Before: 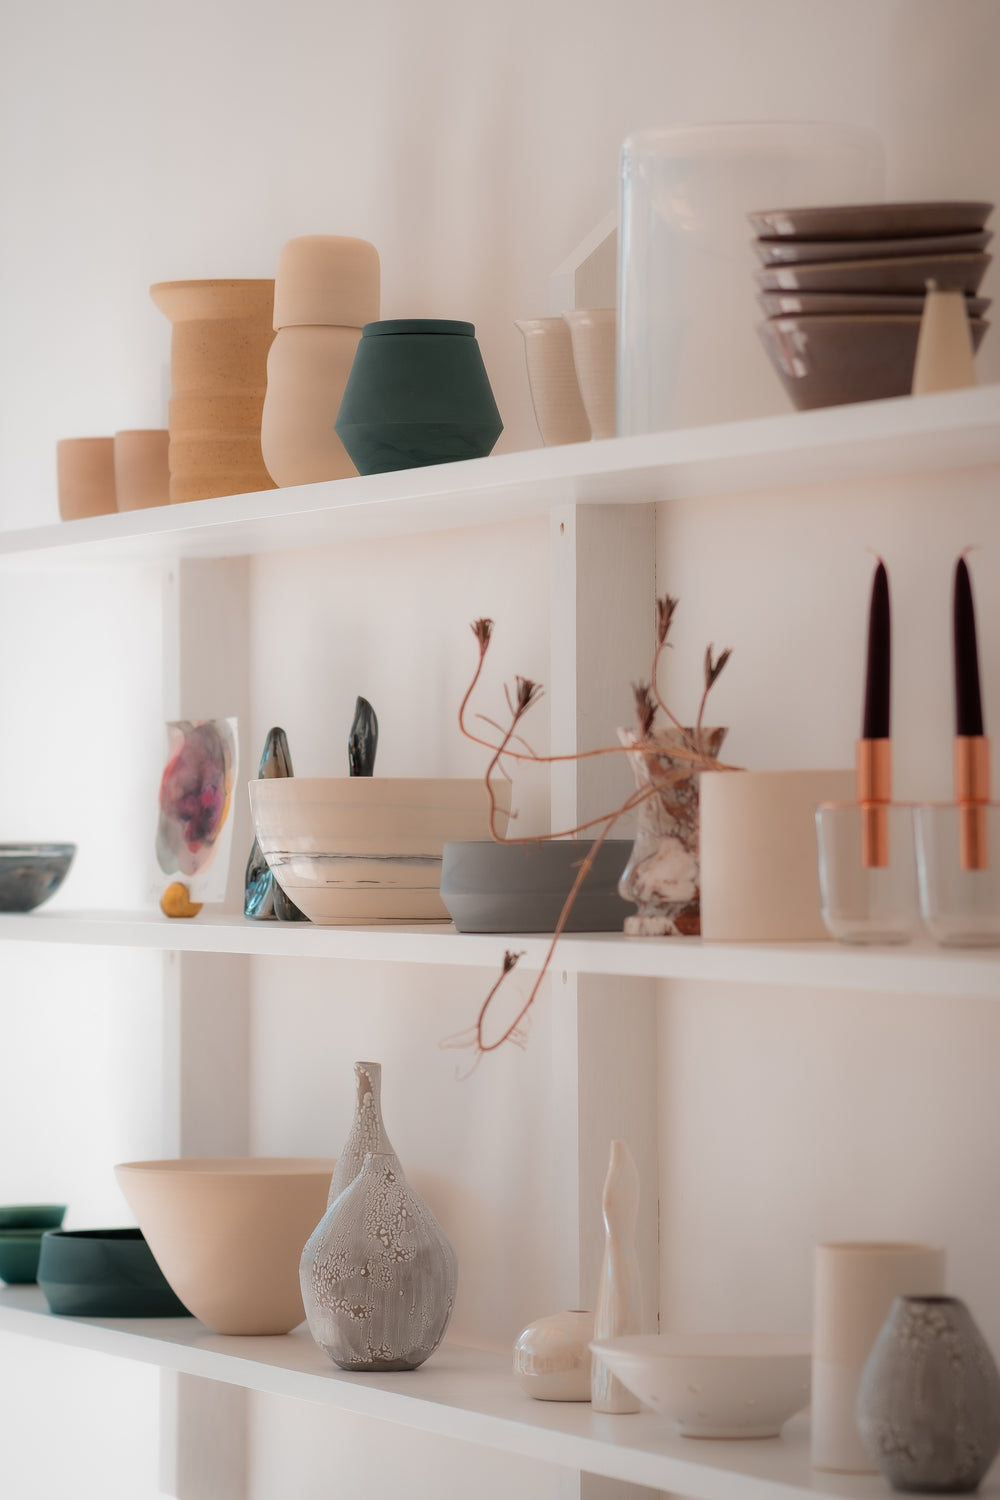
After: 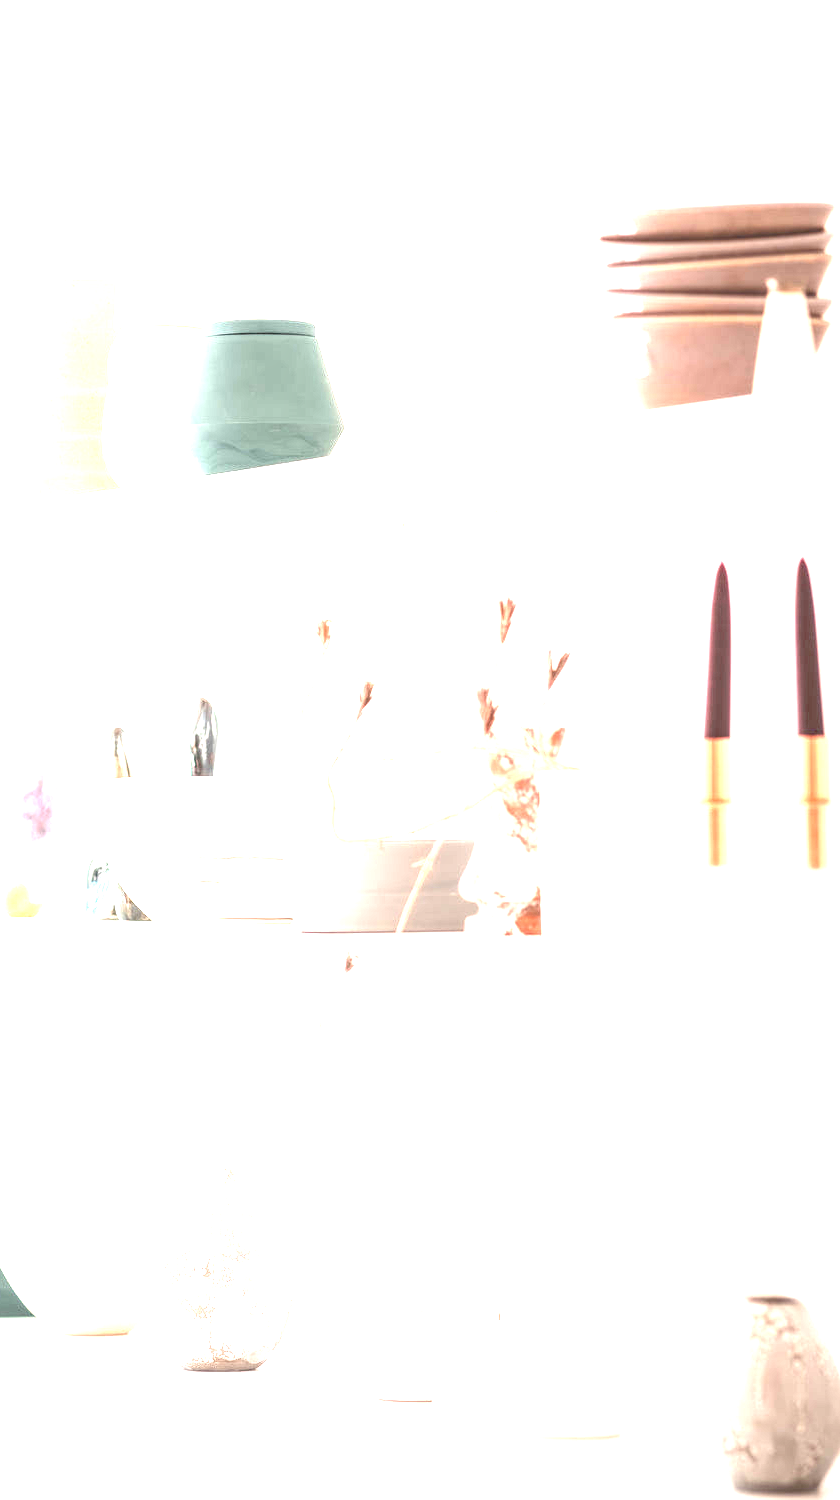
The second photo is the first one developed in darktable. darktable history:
exposure: exposure 3.039 EV, compensate highlight preservation false
local contrast: on, module defaults
crop: left 15.943%
